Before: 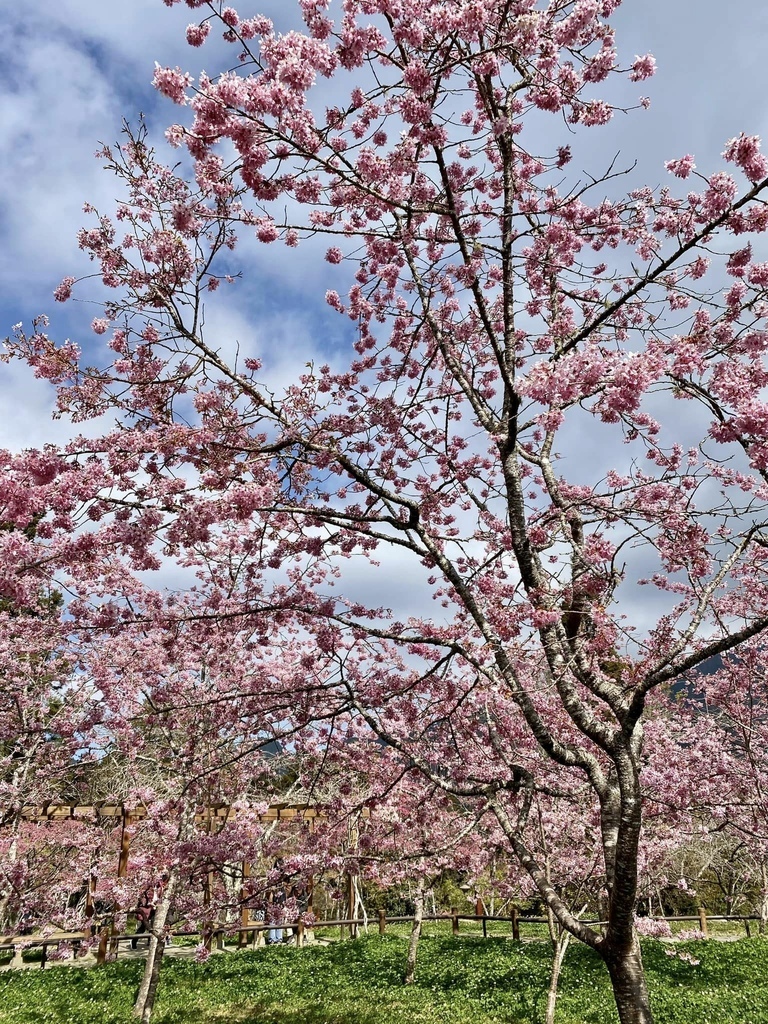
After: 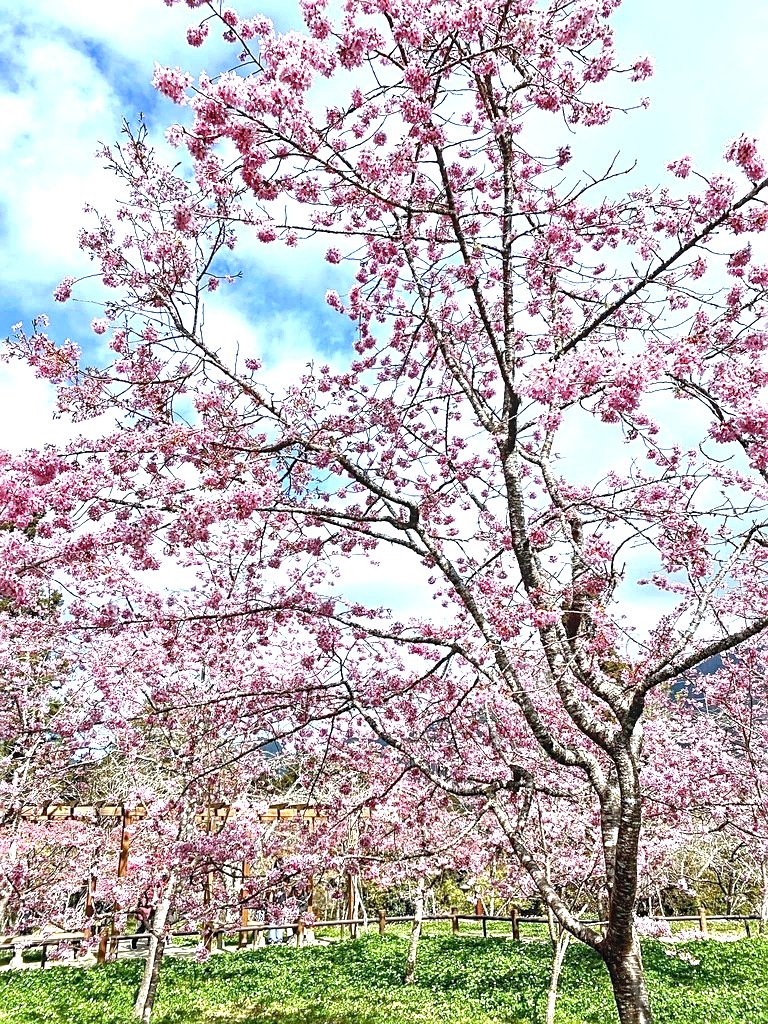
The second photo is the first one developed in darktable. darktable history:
sharpen: on, module defaults
local contrast: on, module defaults
exposure: black level correction 0, exposure 1.3 EV, compensate exposure bias true, compensate highlight preservation false
white balance: red 0.954, blue 1.079
